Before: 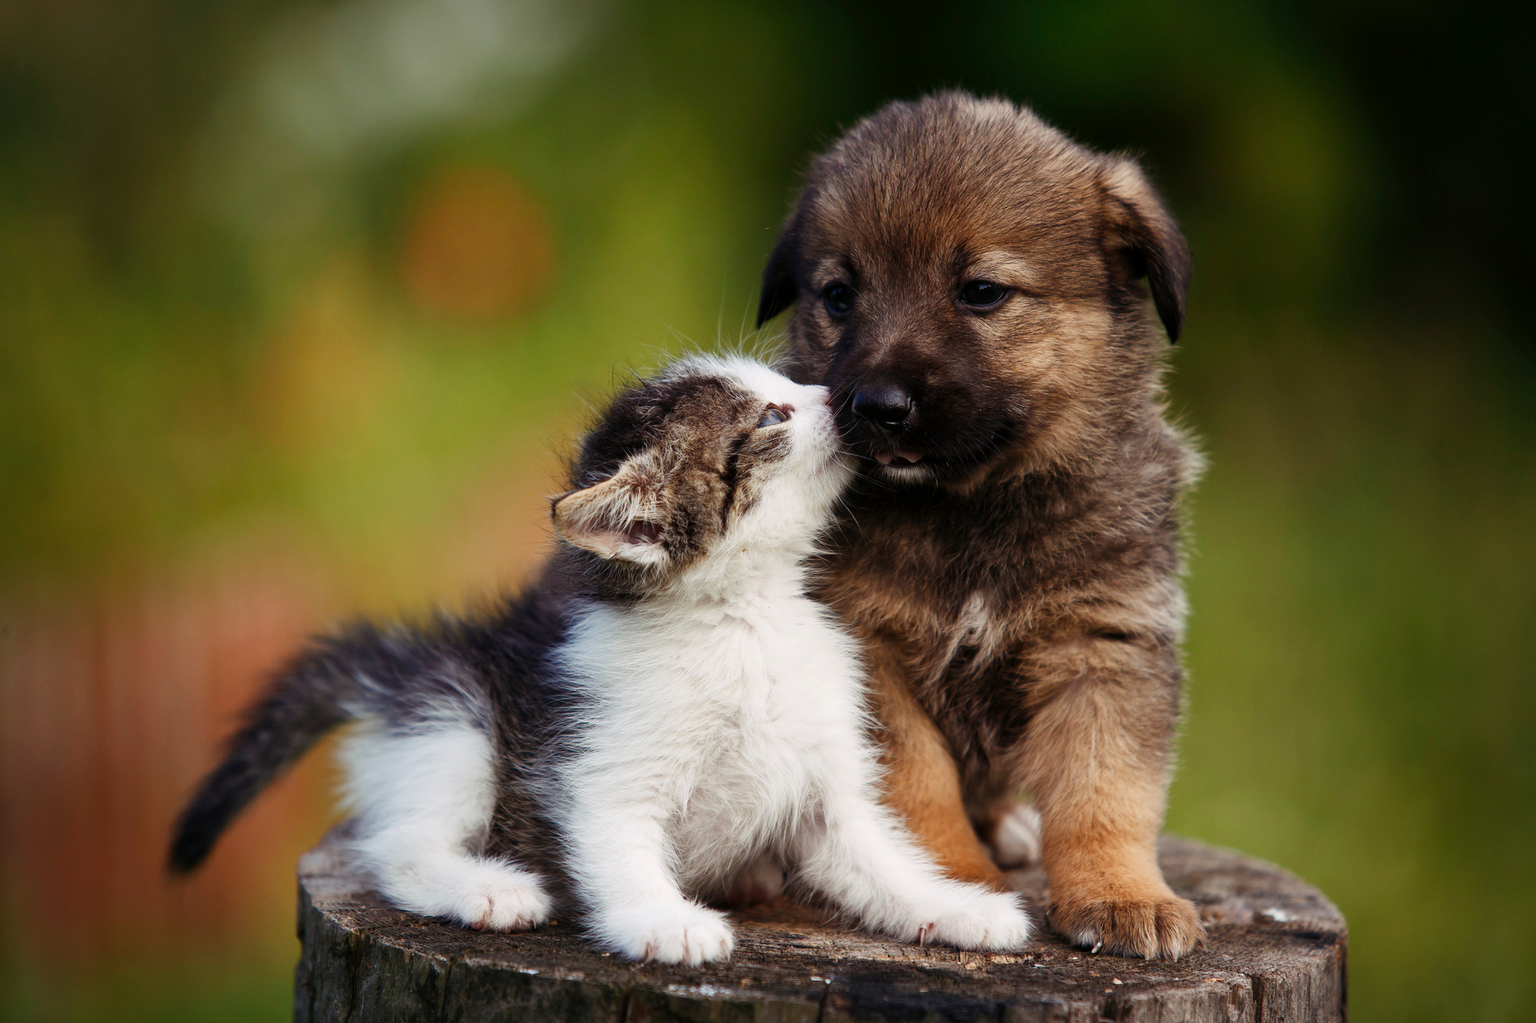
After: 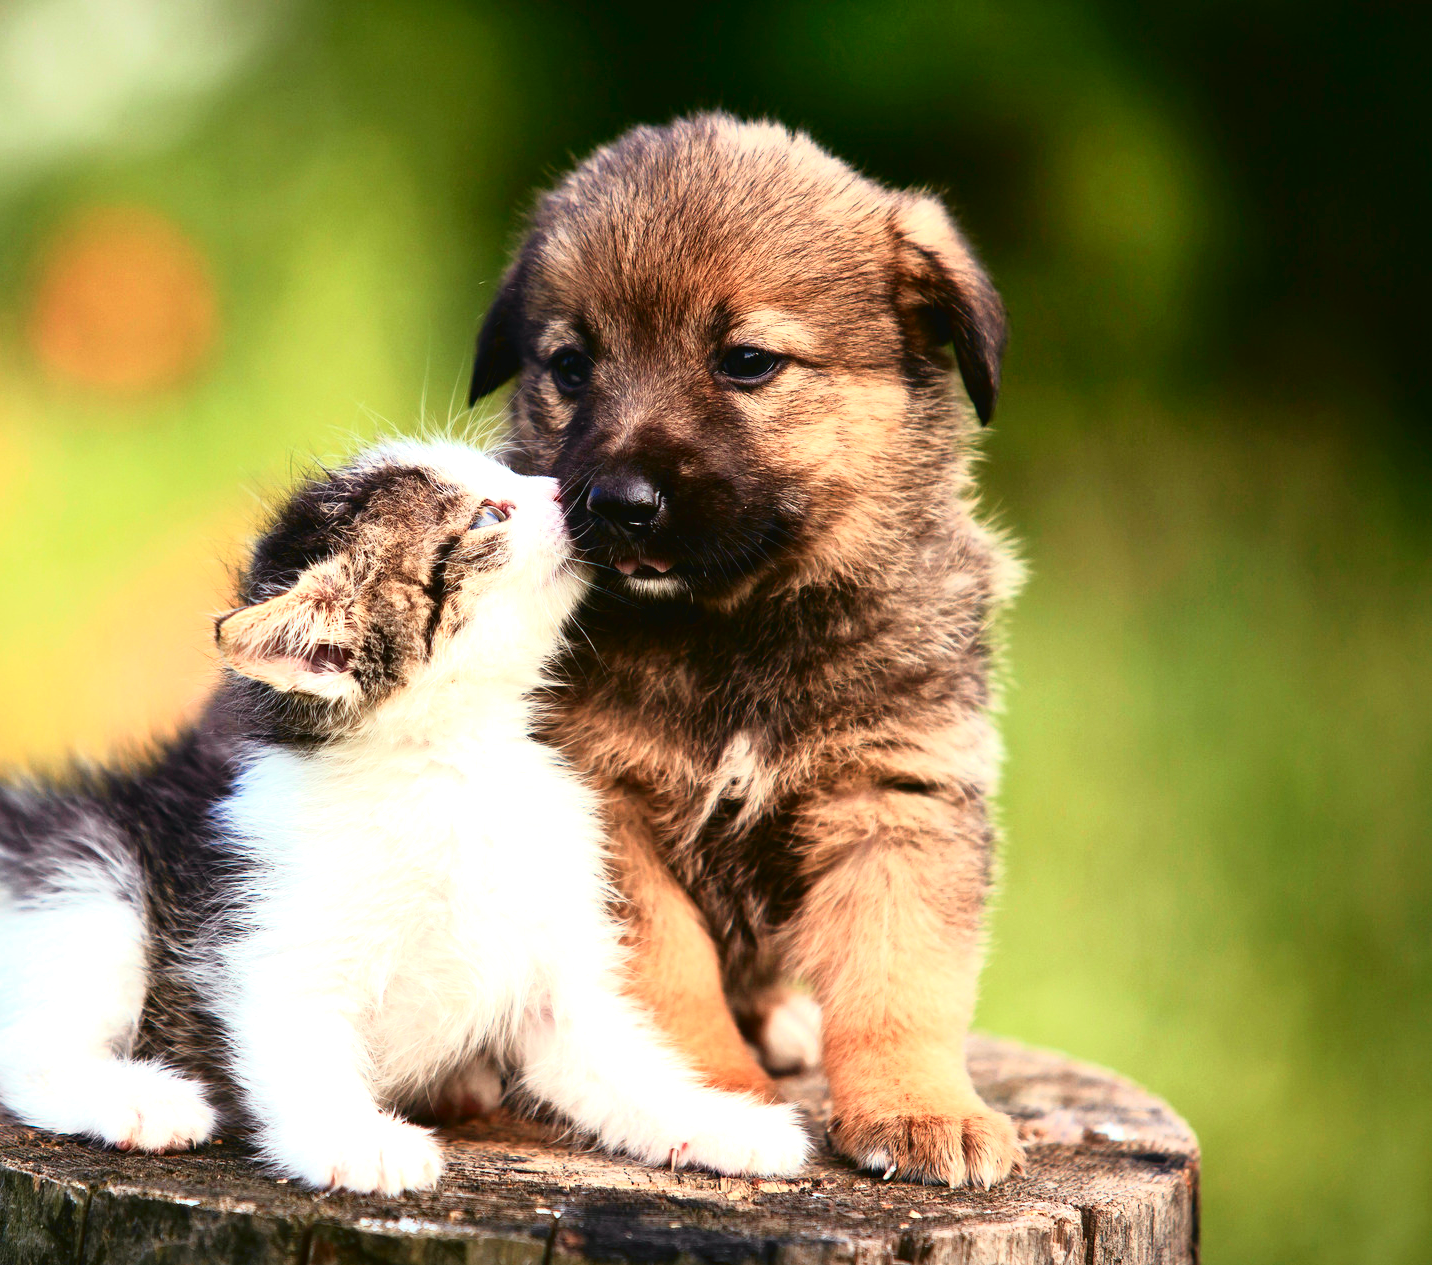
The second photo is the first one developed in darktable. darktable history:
exposure: exposure 1.137 EV, compensate highlight preservation false
tone curve: curves: ch0 [(0.003, 0.032) (0.037, 0.037) (0.149, 0.117) (0.297, 0.318) (0.41, 0.48) (0.541, 0.649) (0.722, 0.857) (0.875, 0.946) (1, 0.98)]; ch1 [(0, 0) (0.305, 0.325) (0.453, 0.437) (0.482, 0.474) (0.501, 0.498) (0.506, 0.503) (0.559, 0.576) (0.6, 0.635) (0.656, 0.707) (1, 1)]; ch2 [(0, 0) (0.323, 0.277) (0.408, 0.399) (0.45, 0.48) (0.499, 0.502) (0.515, 0.532) (0.573, 0.602) (0.653, 0.675) (0.75, 0.756) (1, 1)], color space Lab, independent channels, preserve colors none
crop and rotate: left 24.6%
